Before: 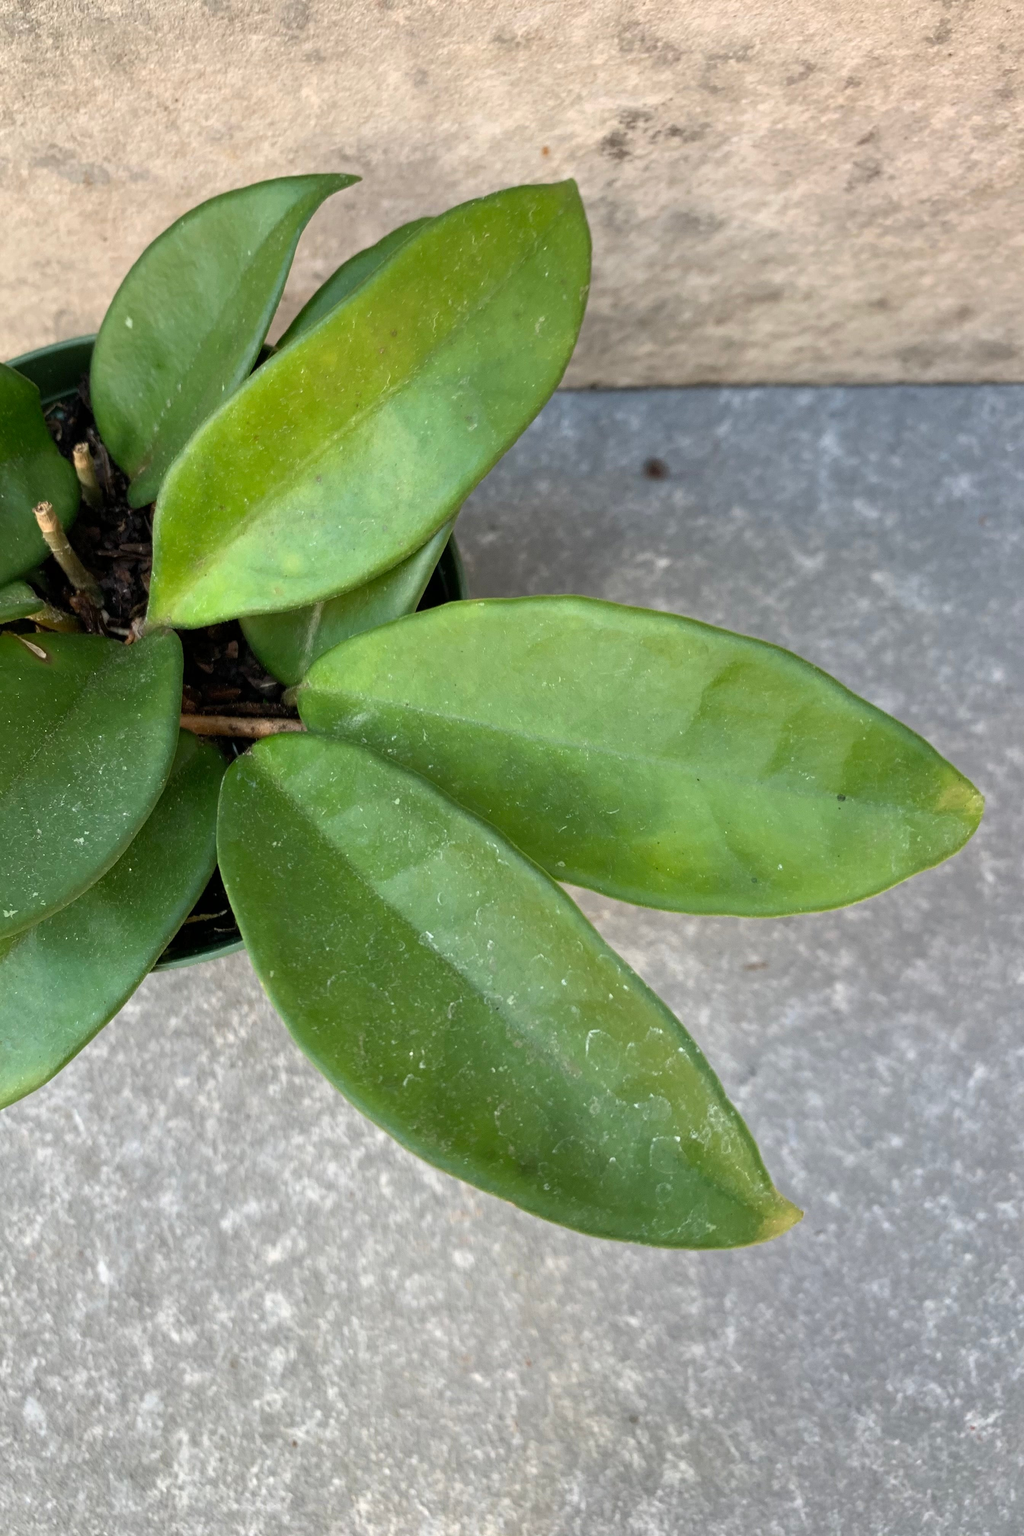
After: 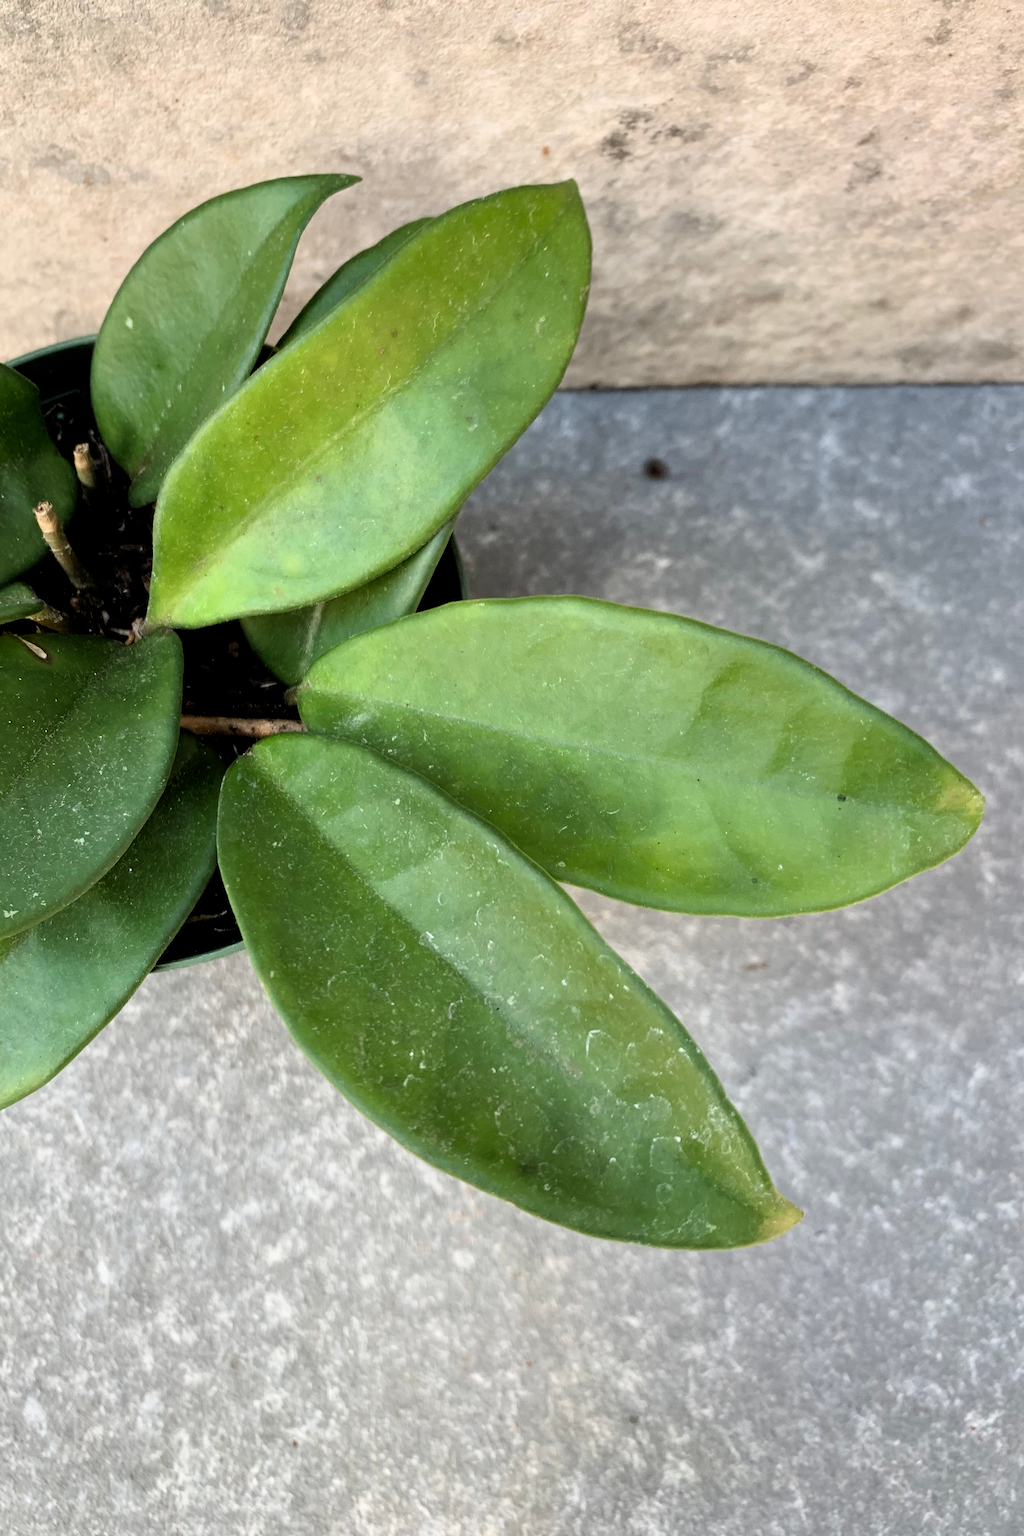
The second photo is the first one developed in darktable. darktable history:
filmic rgb: middle gray luminance 8.86%, black relative exposure -6.27 EV, white relative exposure 2.73 EV, target black luminance 0%, hardness 4.74, latitude 73.87%, contrast 1.335, shadows ↔ highlights balance 10.11%, contrast in shadows safe
